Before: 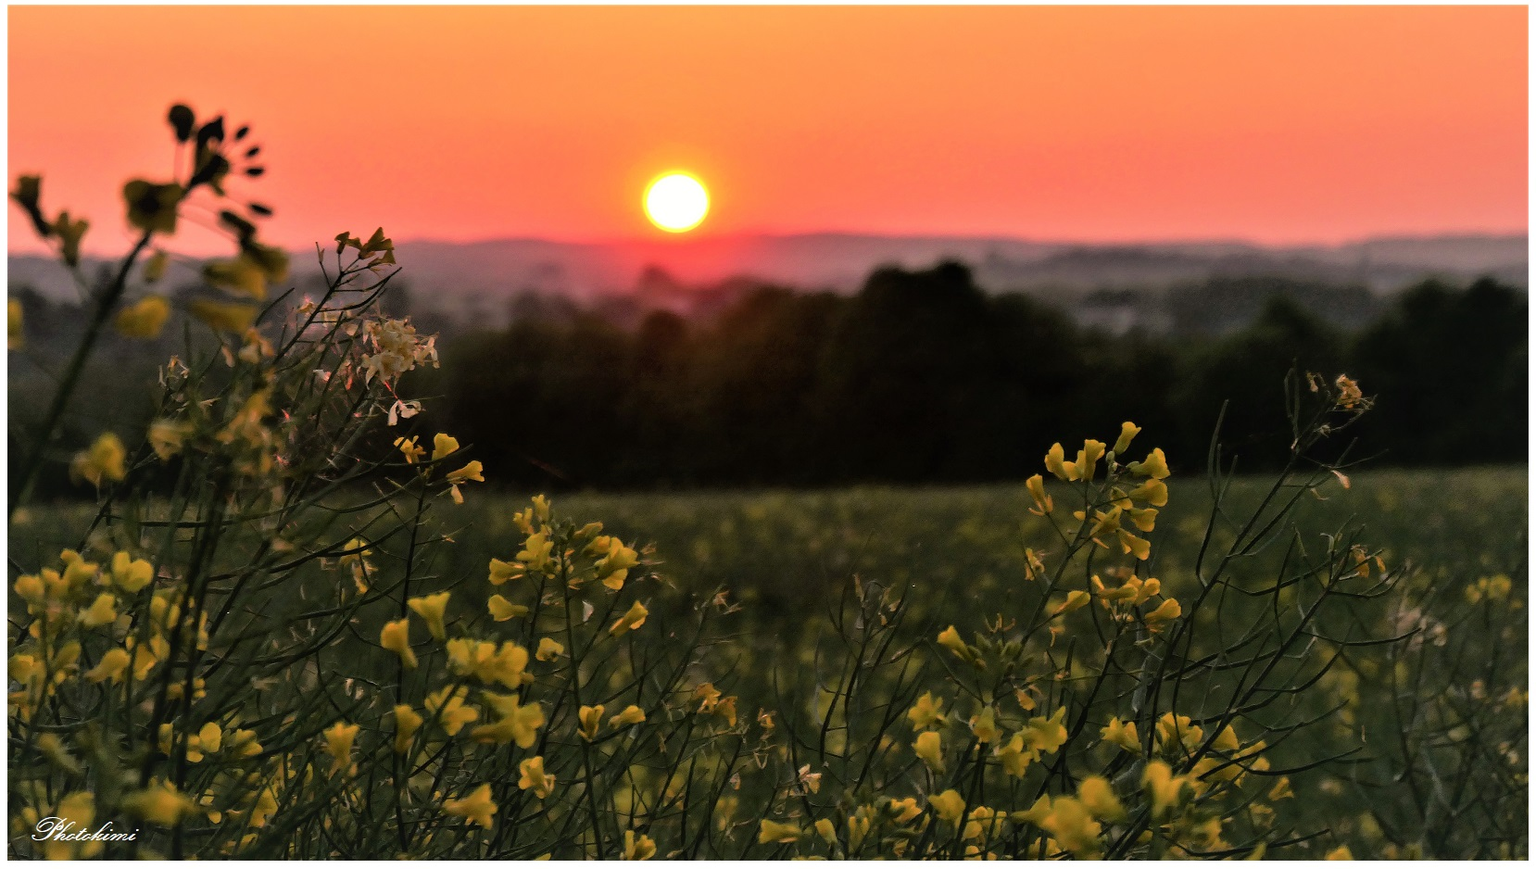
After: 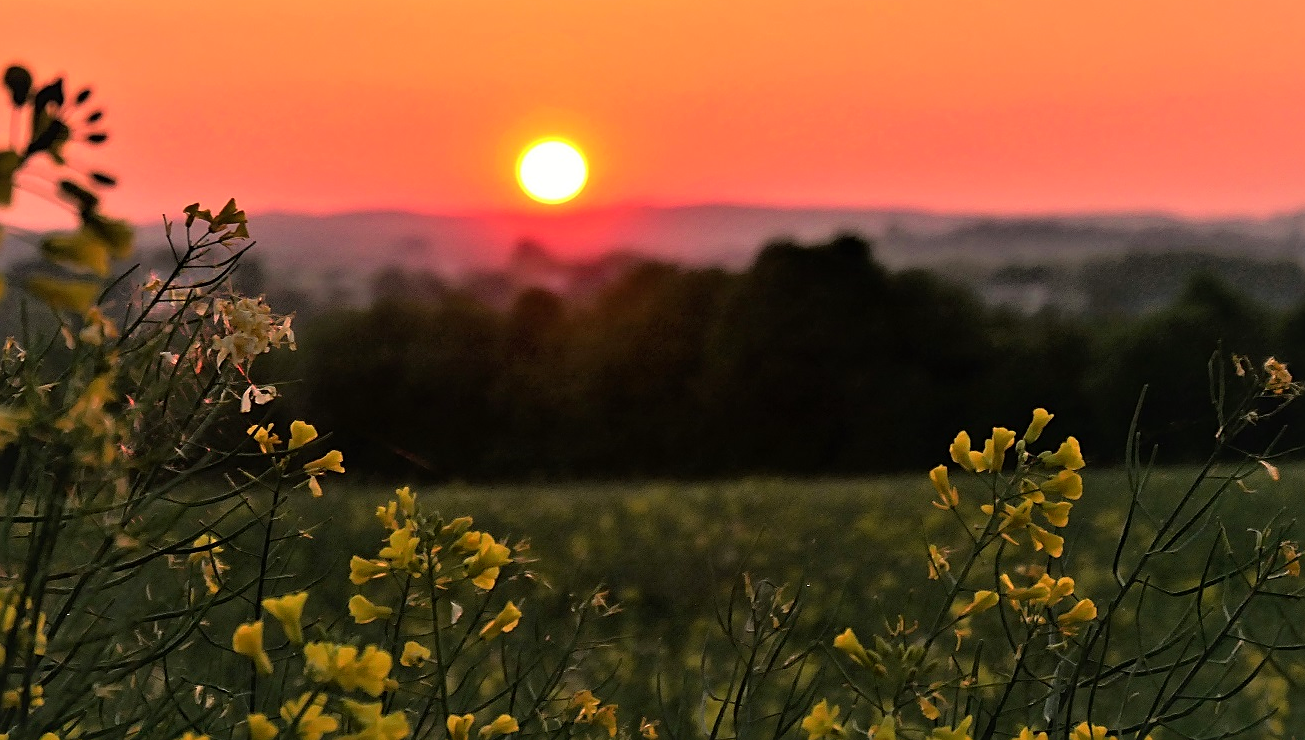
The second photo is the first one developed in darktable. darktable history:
contrast brightness saturation: saturation 0.103
sharpen: on, module defaults
crop and rotate: left 10.772%, top 5.052%, right 10.494%, bottom 15.997%
